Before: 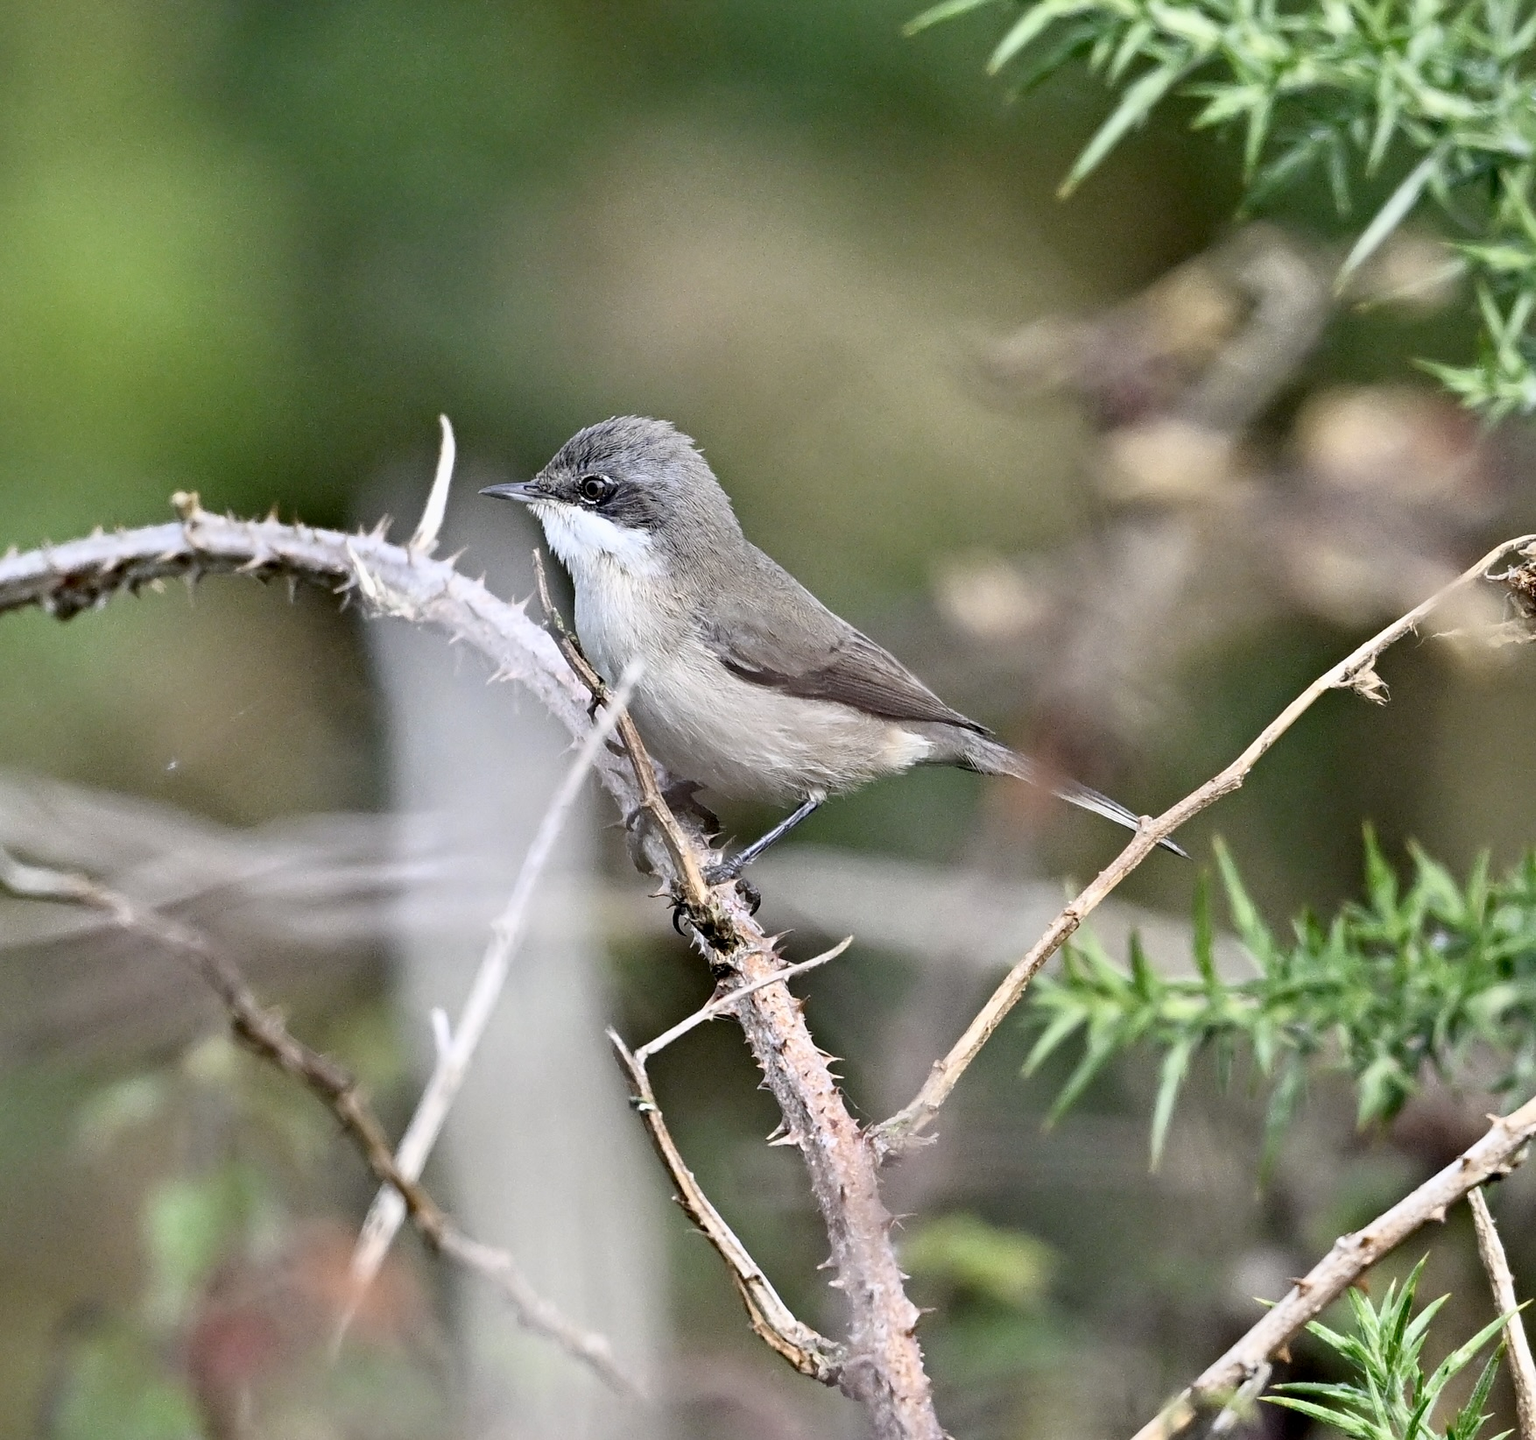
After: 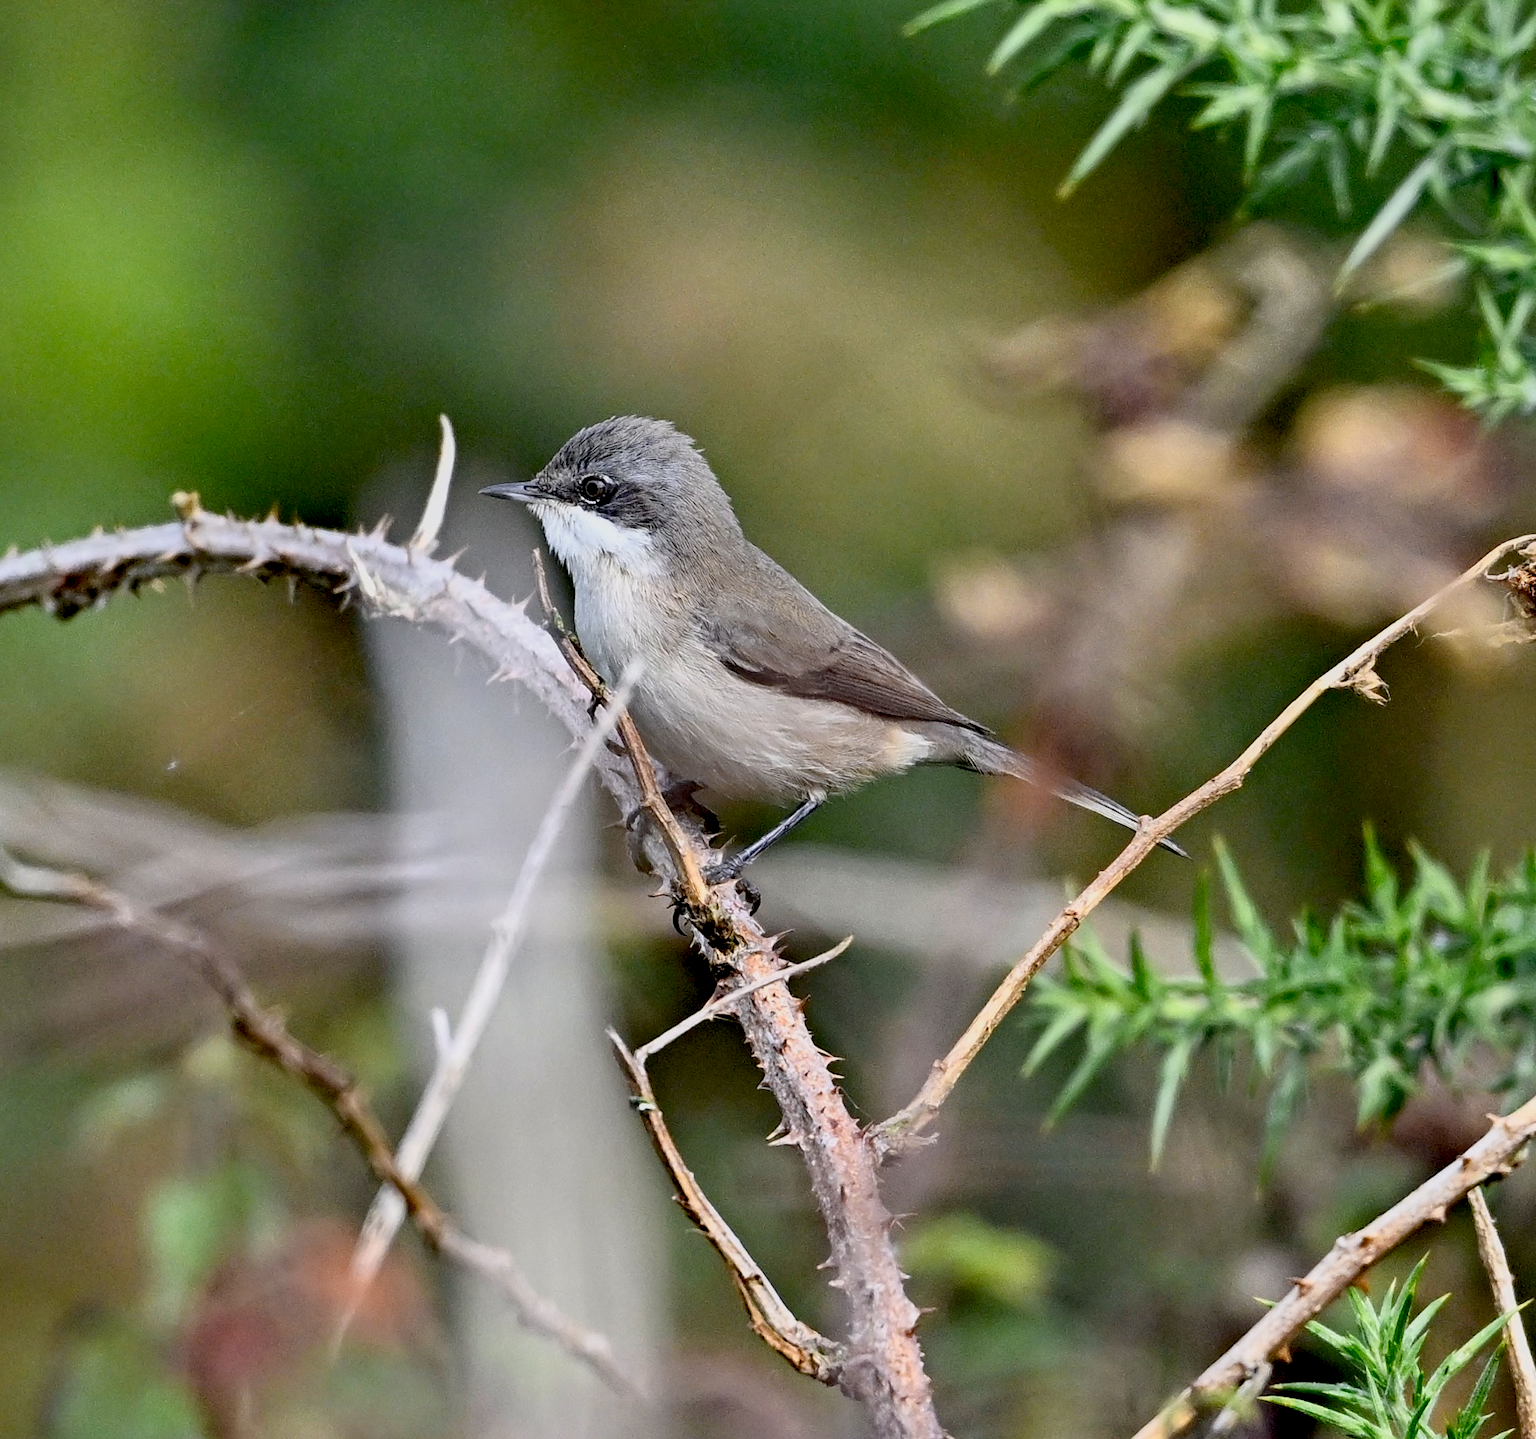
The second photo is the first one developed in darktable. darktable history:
local contrast: highlights 102%, shadows 99%, detail 119%, midtone range 0.2
color zones: curves: ch0 [(0.224, 0.526) (0.75, 0.5)]; ch1 [(0.055, 0.526) (0.224, 0.761) (0.377, 0.526) (0.75, 0.5)]
tone equalizer: mask exposure compensation -0.493 EV
exposure: black level correction 0.012, compensate exposure bias true, compensate highlight preservation false
